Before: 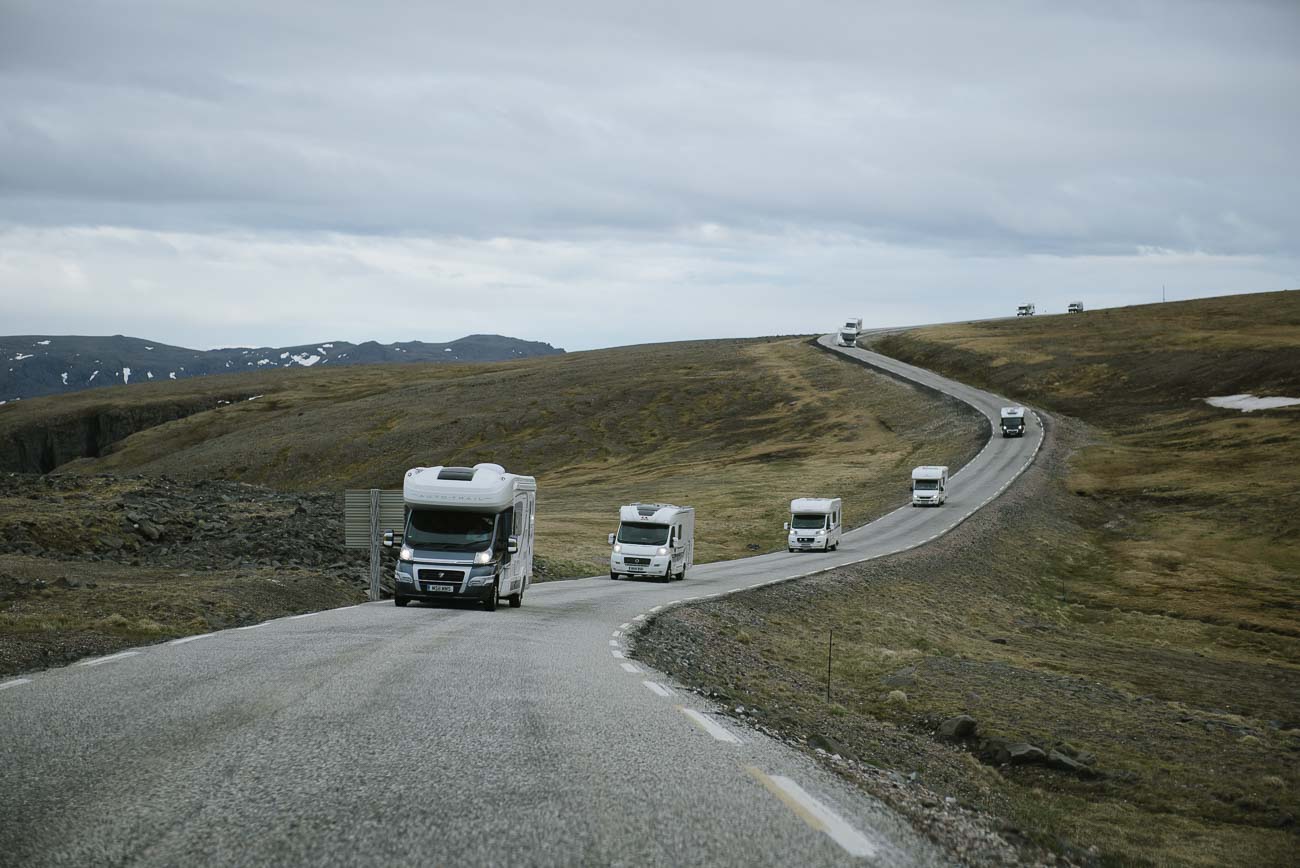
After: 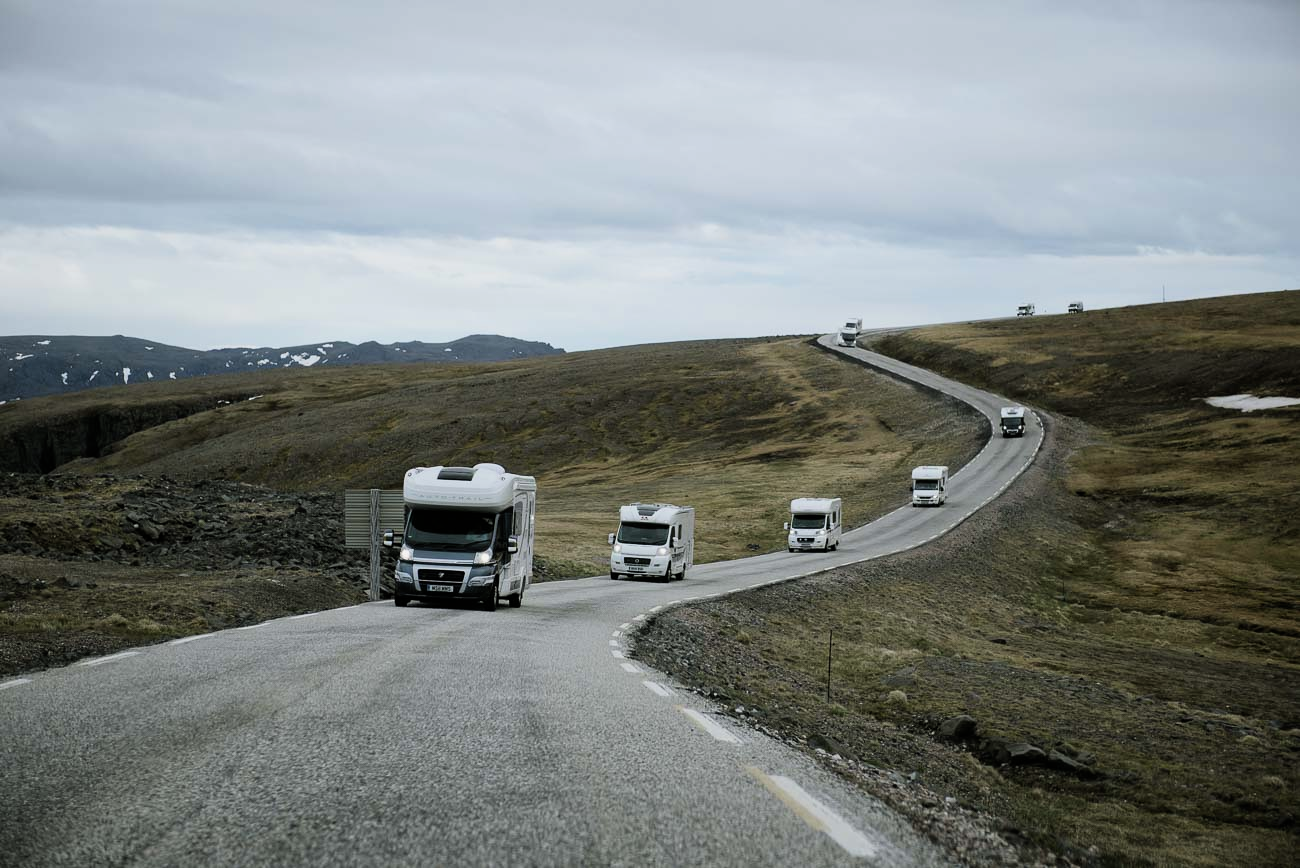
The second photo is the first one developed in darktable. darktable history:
filmic rgb: middle gray luminance 21.65%, black relative exposure -14.05 EV, white relative exposure 2.96 EV, target black luminance 0%, hardness 8.84, latitude 60.37%, contrast 1.21, highlights saturation mix 5.44%, shadows ↔ highlights balance 41.54%
